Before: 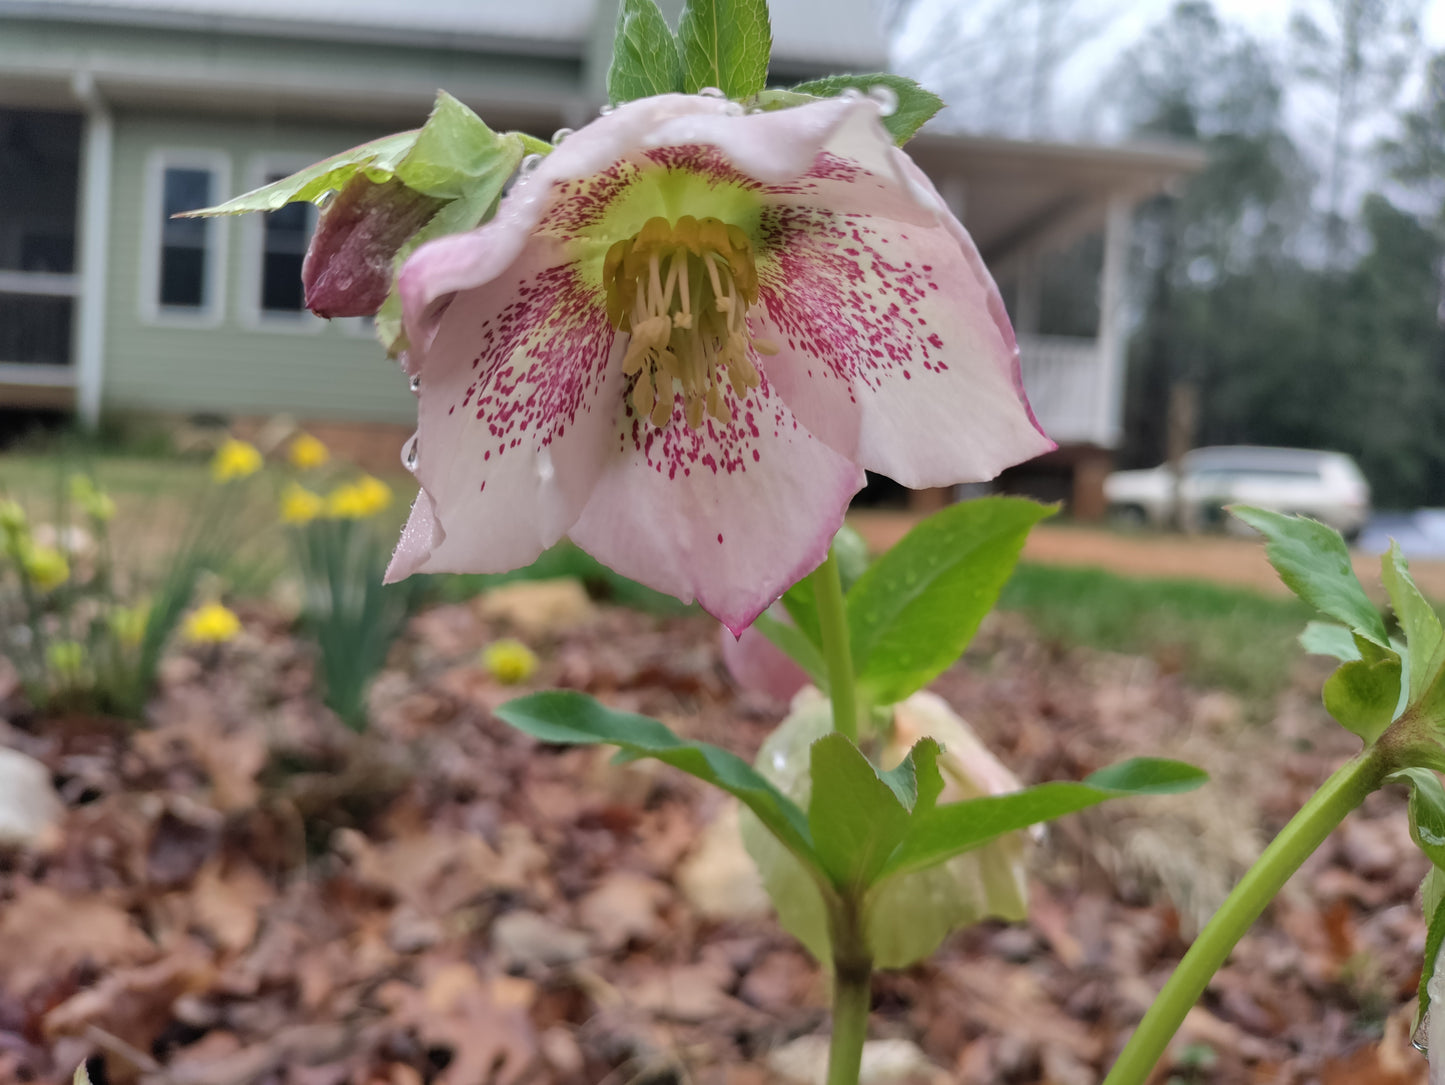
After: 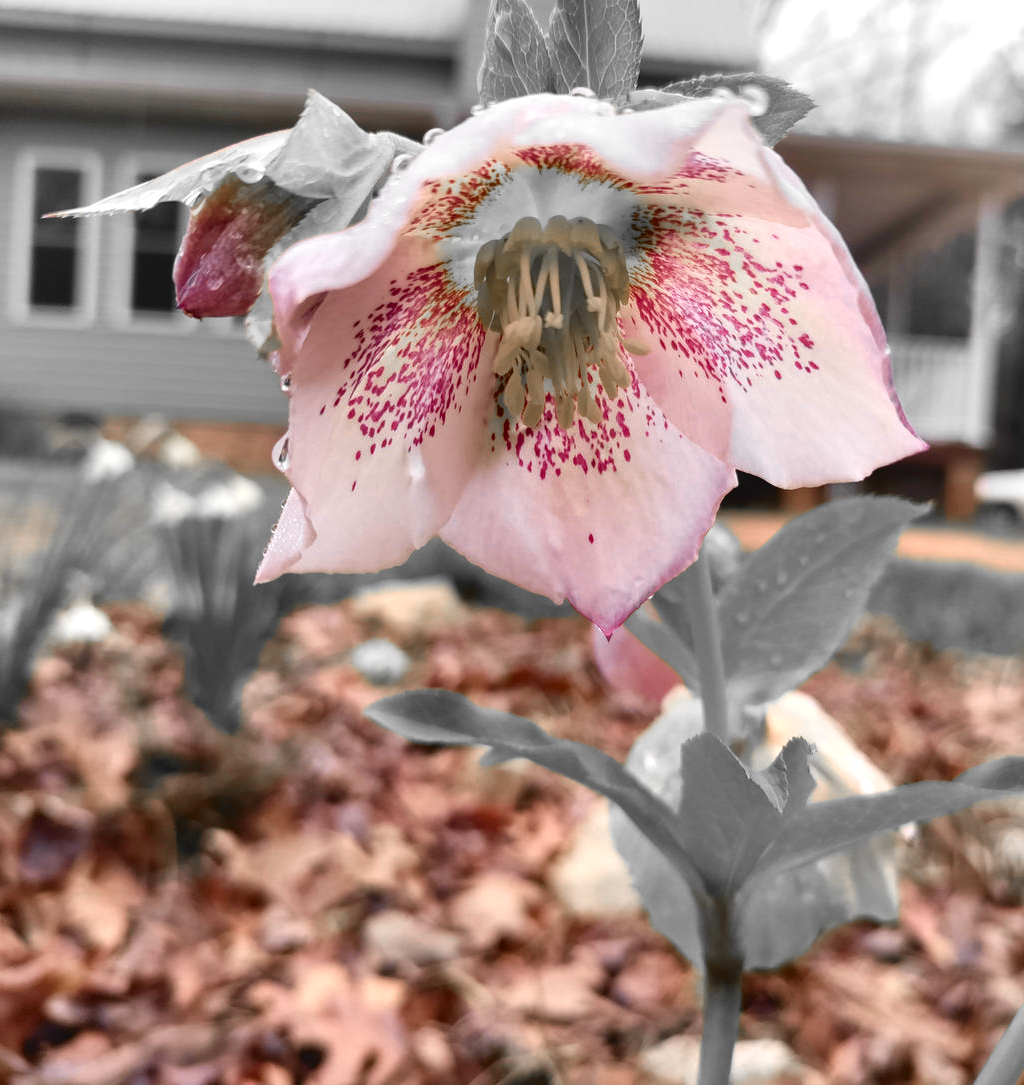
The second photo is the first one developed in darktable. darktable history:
crop and rotate: left 8.988%, right 20.086%
color zones: curves: ch0 [(0, 0.65) (0.096, 0.644) (0.221, 0.539) (0.429, 0.5) (0.571, 0.5) (0.714, 0.5) (0.857, 0.5) (1, 0.65)]; ch1 [(0, 0.5) (0.143, 0.5) (0.257, -0.002) (0.429, 0.04) (0.571, -0.001) (0.714, -0.015) (0.857, 0.024) (1, 0.5)]
tone curve: curves: ch0 [(0, 0.036) (0.119, 0.115) (0.461, 0.479) (0.715, 0.767) (0.817, 0.865) (1, 0.998)]; ch1 [(0, 0) (0.377, 0.416) (0.44, 0.478) (0.487, 0.498) (0.514, 0.525) (0.538, 0.552) (0.67, 0.688) (1, 1)]; ch2 [(0, 0) (0.38, 0.405) (0.463, 0.445) (0.492, 0.486) (0.524, 0.541) (0.578, 0.59) (0.653, 0.658) (1, 1)], color space Lab, independent channels, preserve colors none
color balance rgb: perceptual saturation grading › global saturation 20%, perceptual saturation grading › highlights -49.987%, perceptual saturation grading › shadows 25.753%, perceptual brilliance grading › highlights 10.873%, perceptual brilliance grading › shadows -10.747%
